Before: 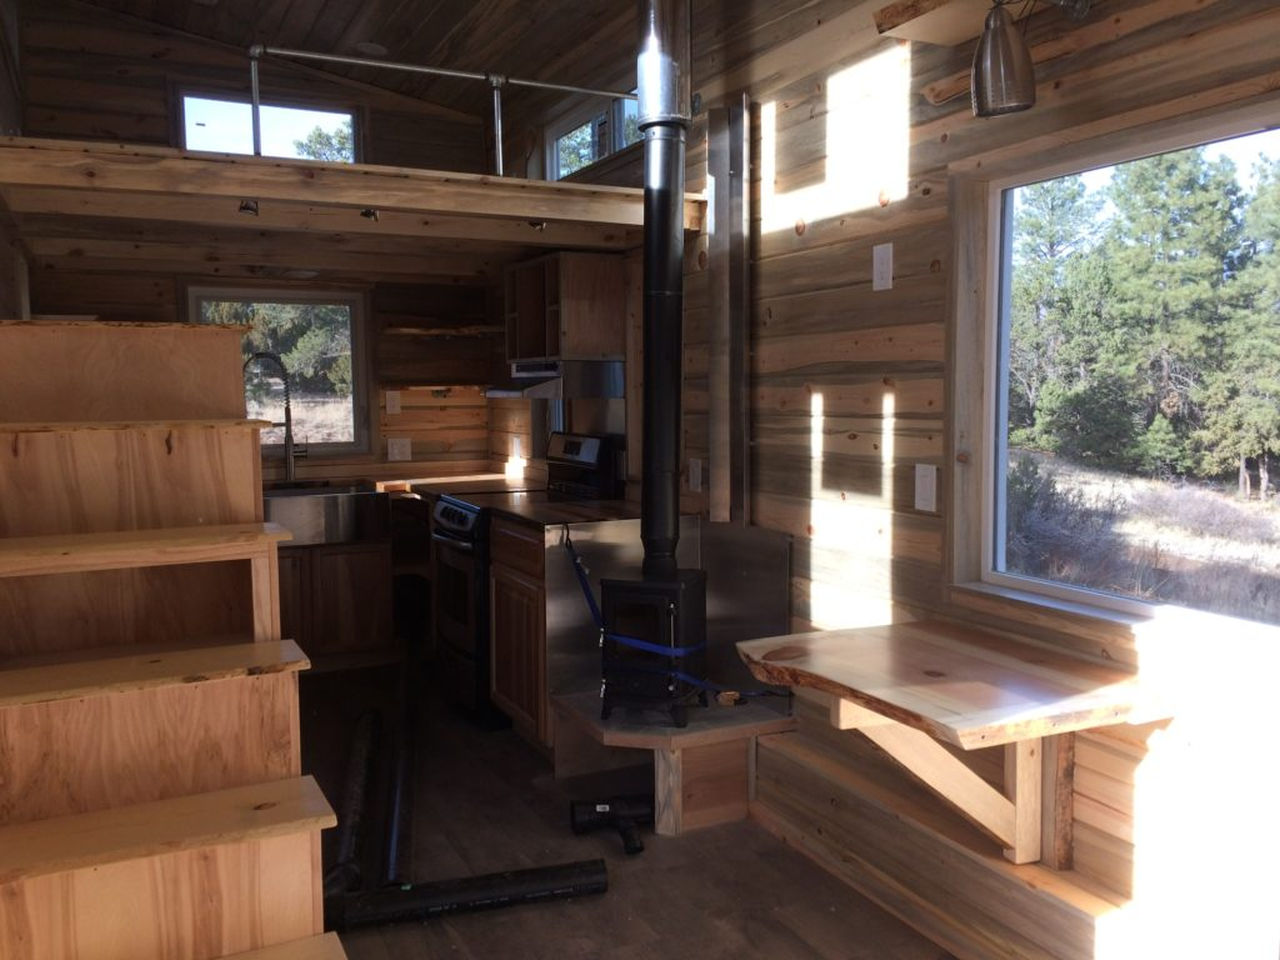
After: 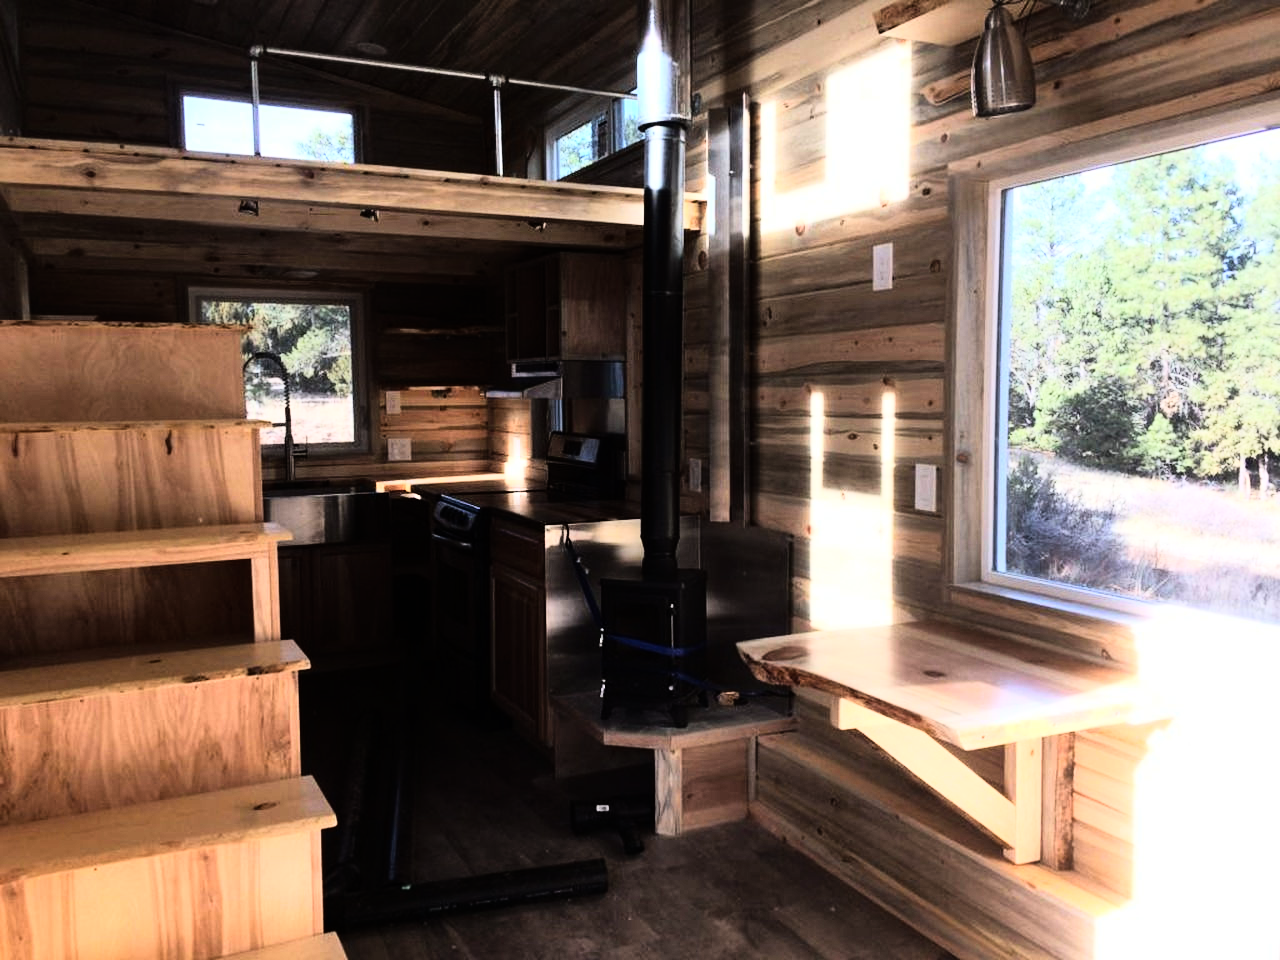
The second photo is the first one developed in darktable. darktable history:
rgb curve: curves: ch0 [(0, 0) (0.21, 0.15) (0.24, 0.21) (0.5, 0.75) (0.75, 0.96) (0.89, 0.99) (1, 1)]; ch1 [(0, 0.02) (0.21, 0.13) (0.25, 0.2) (0.5, 0.67) (0.75, 0.9) (0.89, 0.97) (1, 1)]; ch2 [(0, 0.02) (0.21, 0.13) (0.25, 0.2) (0.5, 0.67) (0.75, 0.9) (0.89, 0.97) (1, 1)], compensate middle gray true
shadows and highlights: shadows 37.27, highlights -28.18, soften with gaussian
